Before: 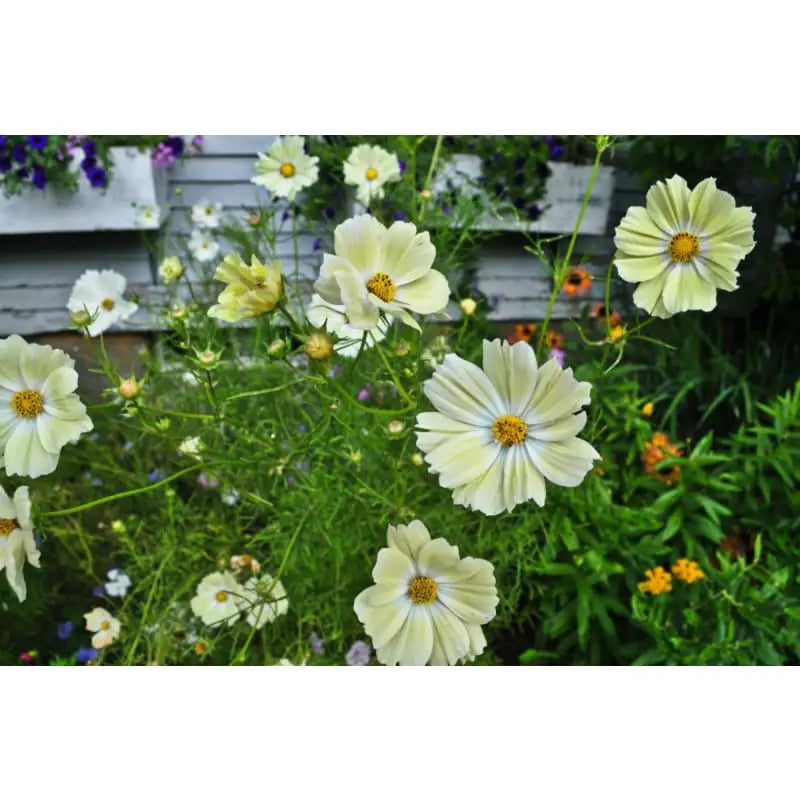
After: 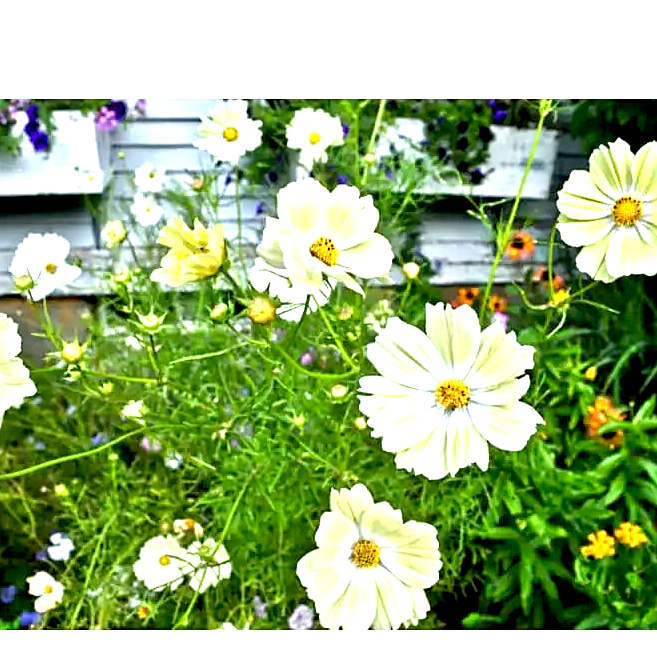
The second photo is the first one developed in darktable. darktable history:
sharpen: on, module defaults
crop and rotate: left 7.196%, top 4.574%, right 10.605%, bottom 13.178%
exposure: black level correction 0.009, exposure 1.425 EV, compensate highlight preservation false
